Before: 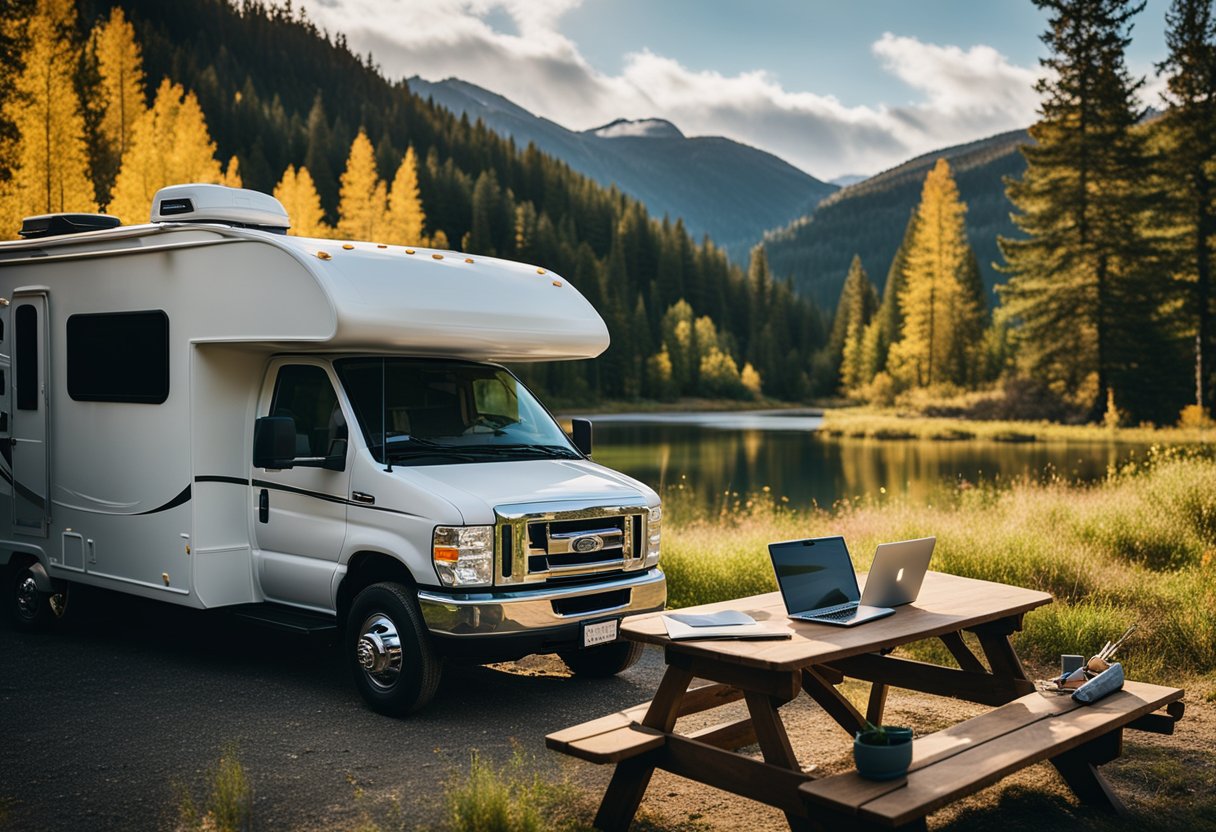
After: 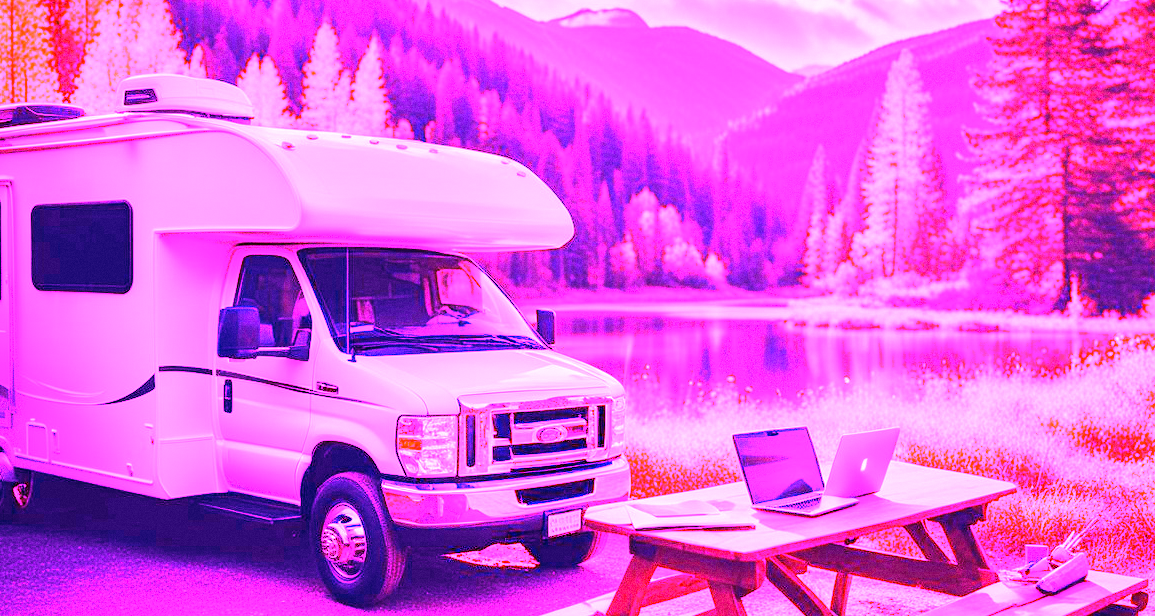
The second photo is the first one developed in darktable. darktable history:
crop and rotate: left 2.991%, top 13.302%, right 1.981%, bottom 12.636%
grain: coarseness 7.08 ISO, strength 21.67%, mid-tones bias 59.58%
white balance: red 8, blue 8
